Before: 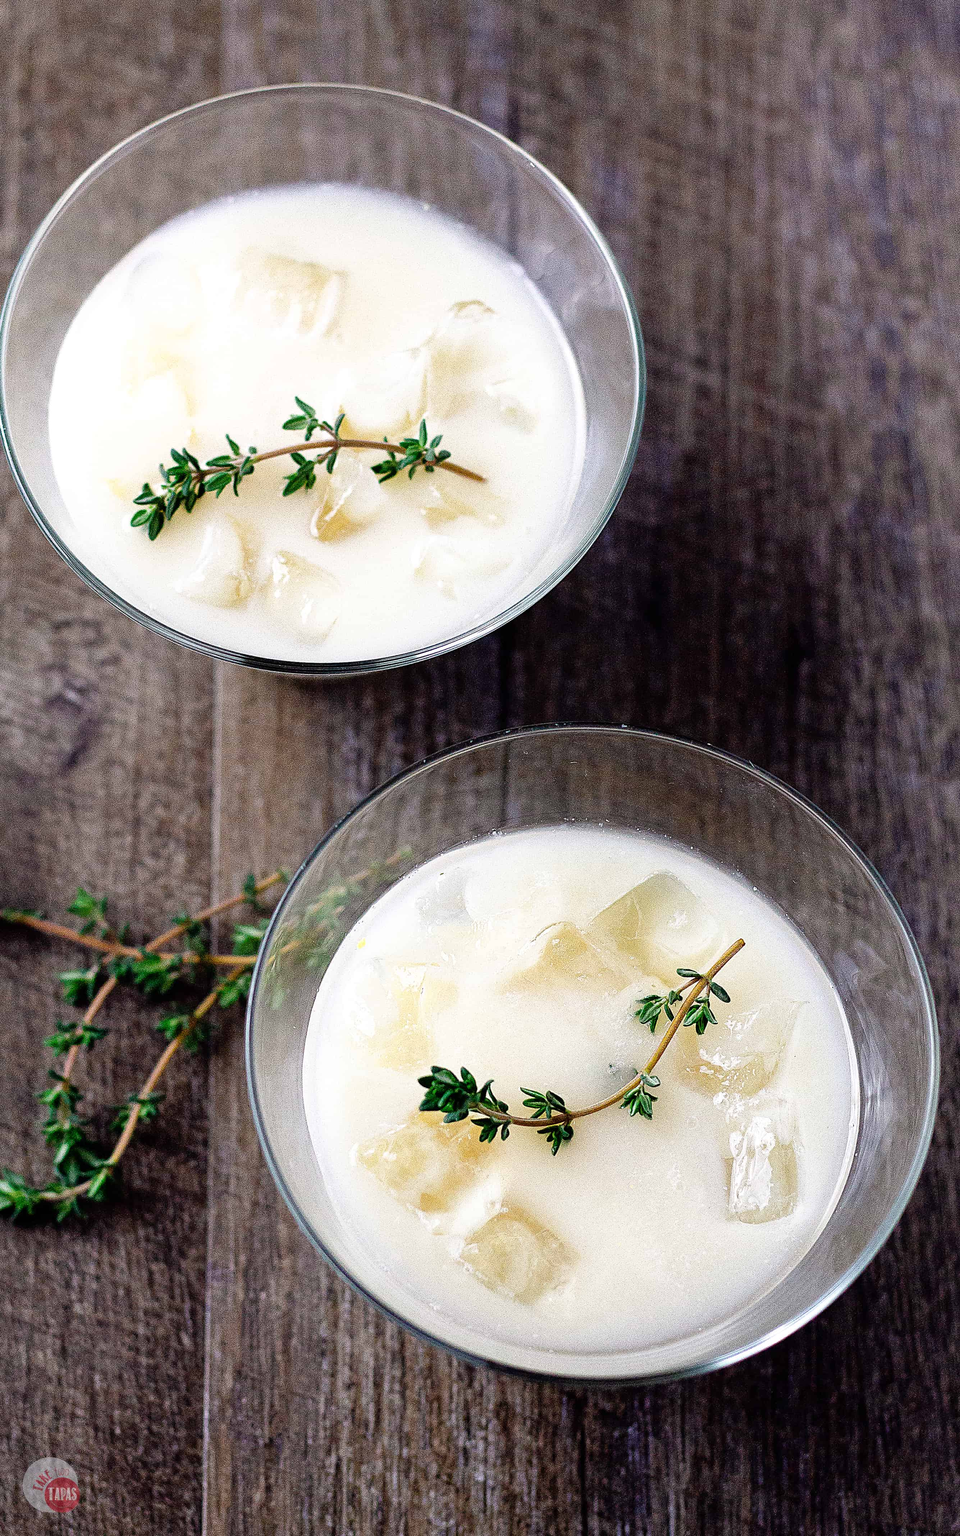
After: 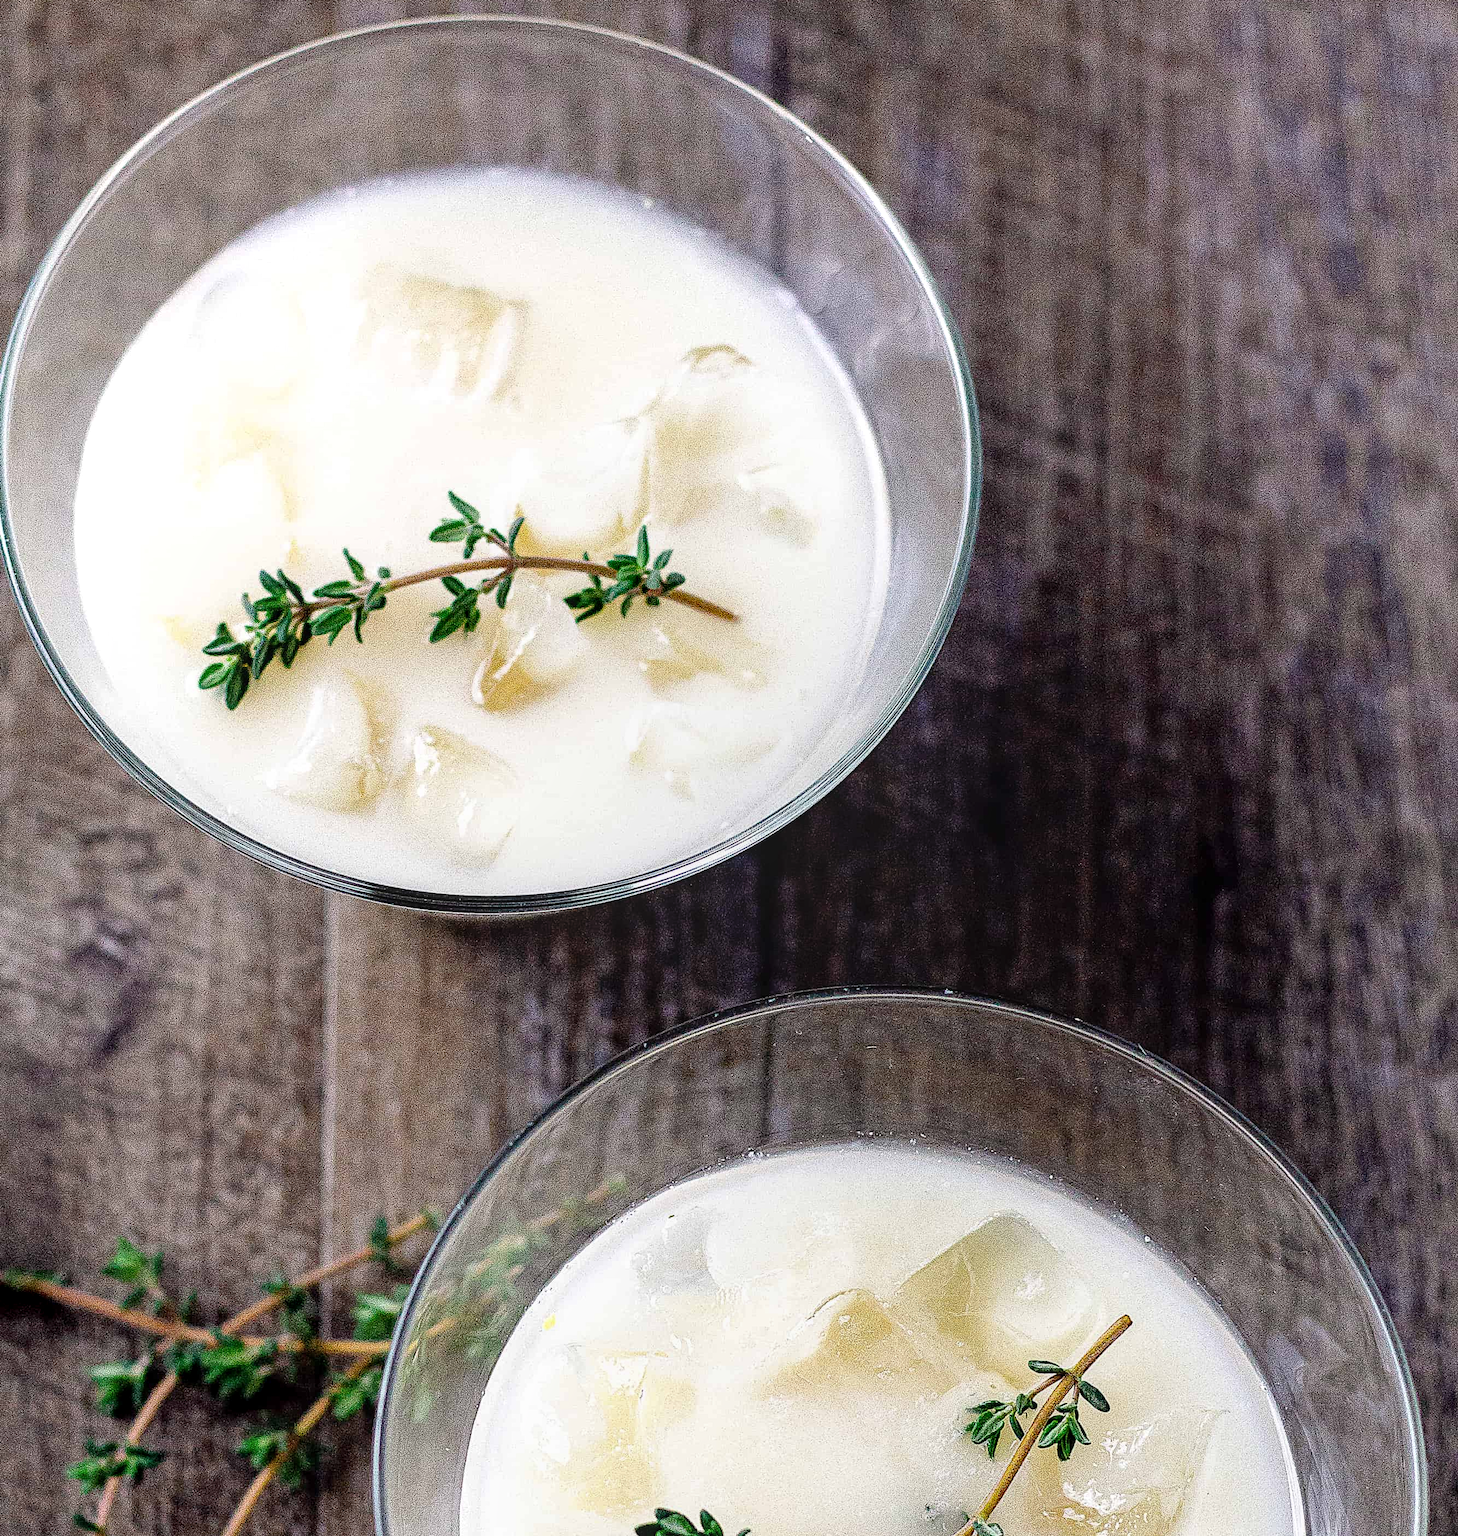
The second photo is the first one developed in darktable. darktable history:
crop and rotate: top 4.796%, bottom 29.366%
local contrast: on, module defaults
